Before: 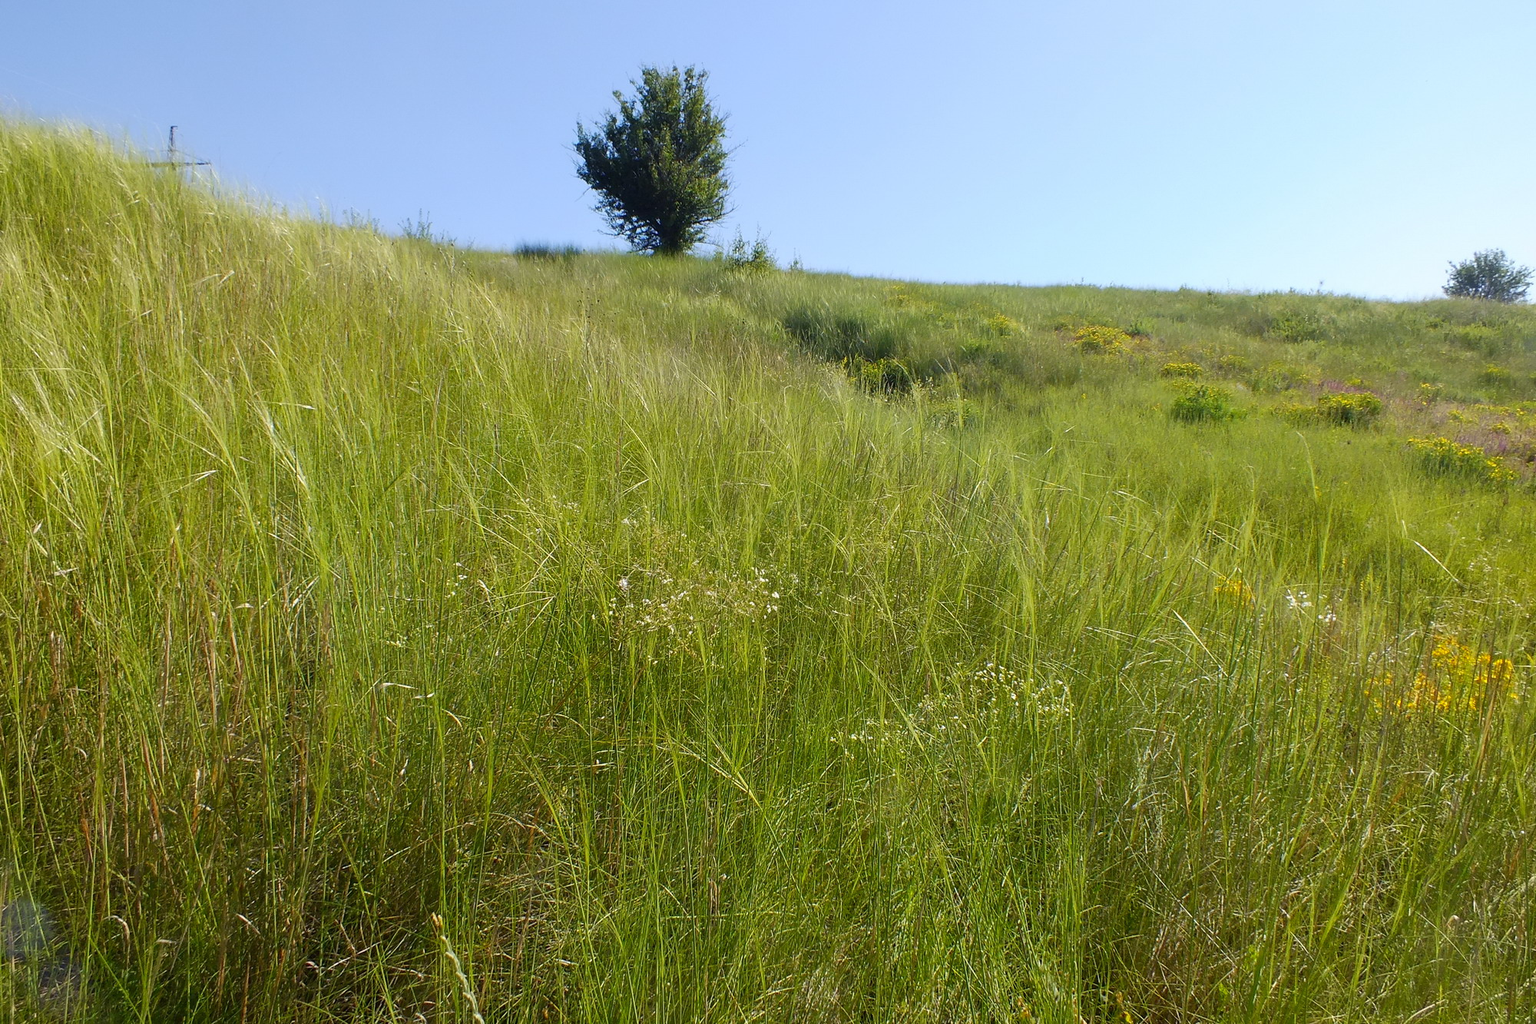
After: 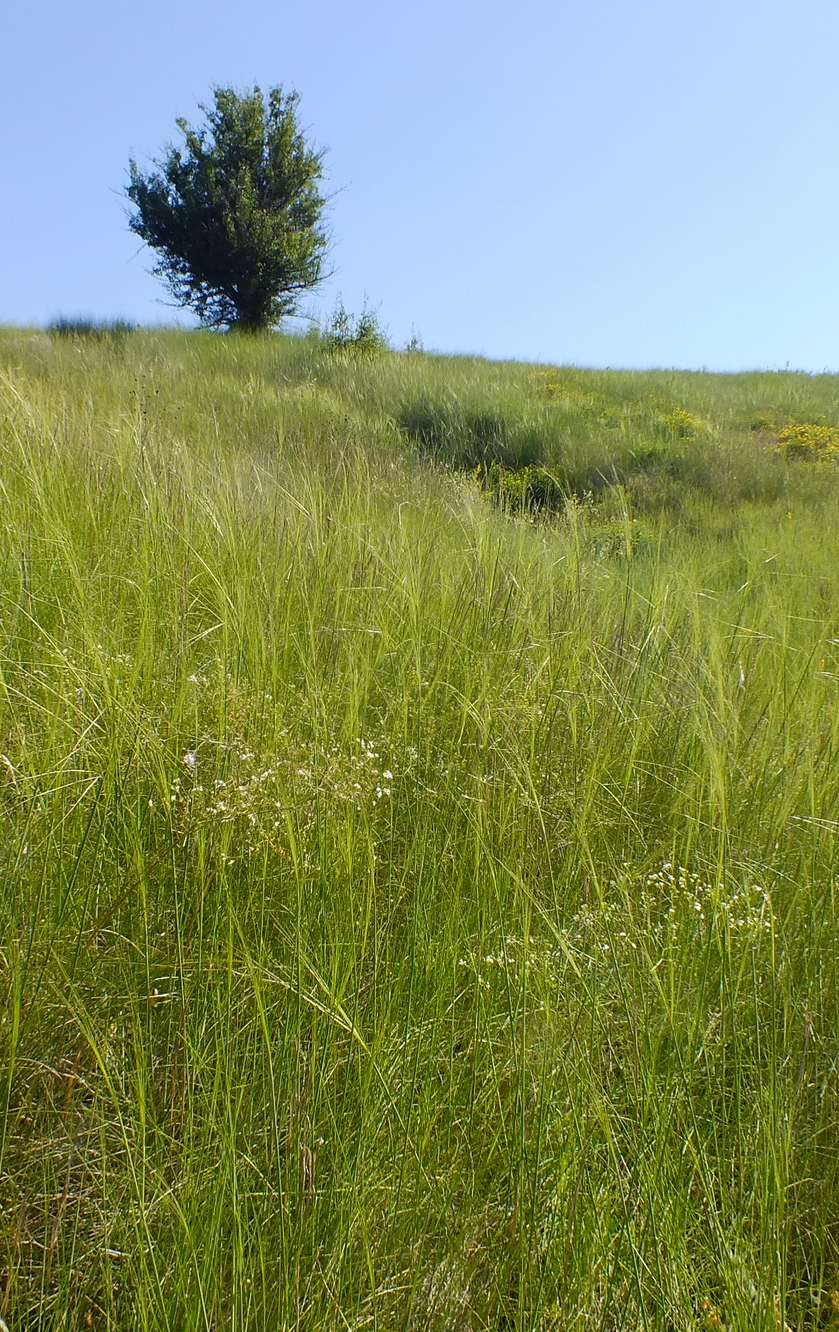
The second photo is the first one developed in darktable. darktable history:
crop: left 31.144%, right 26.901%
